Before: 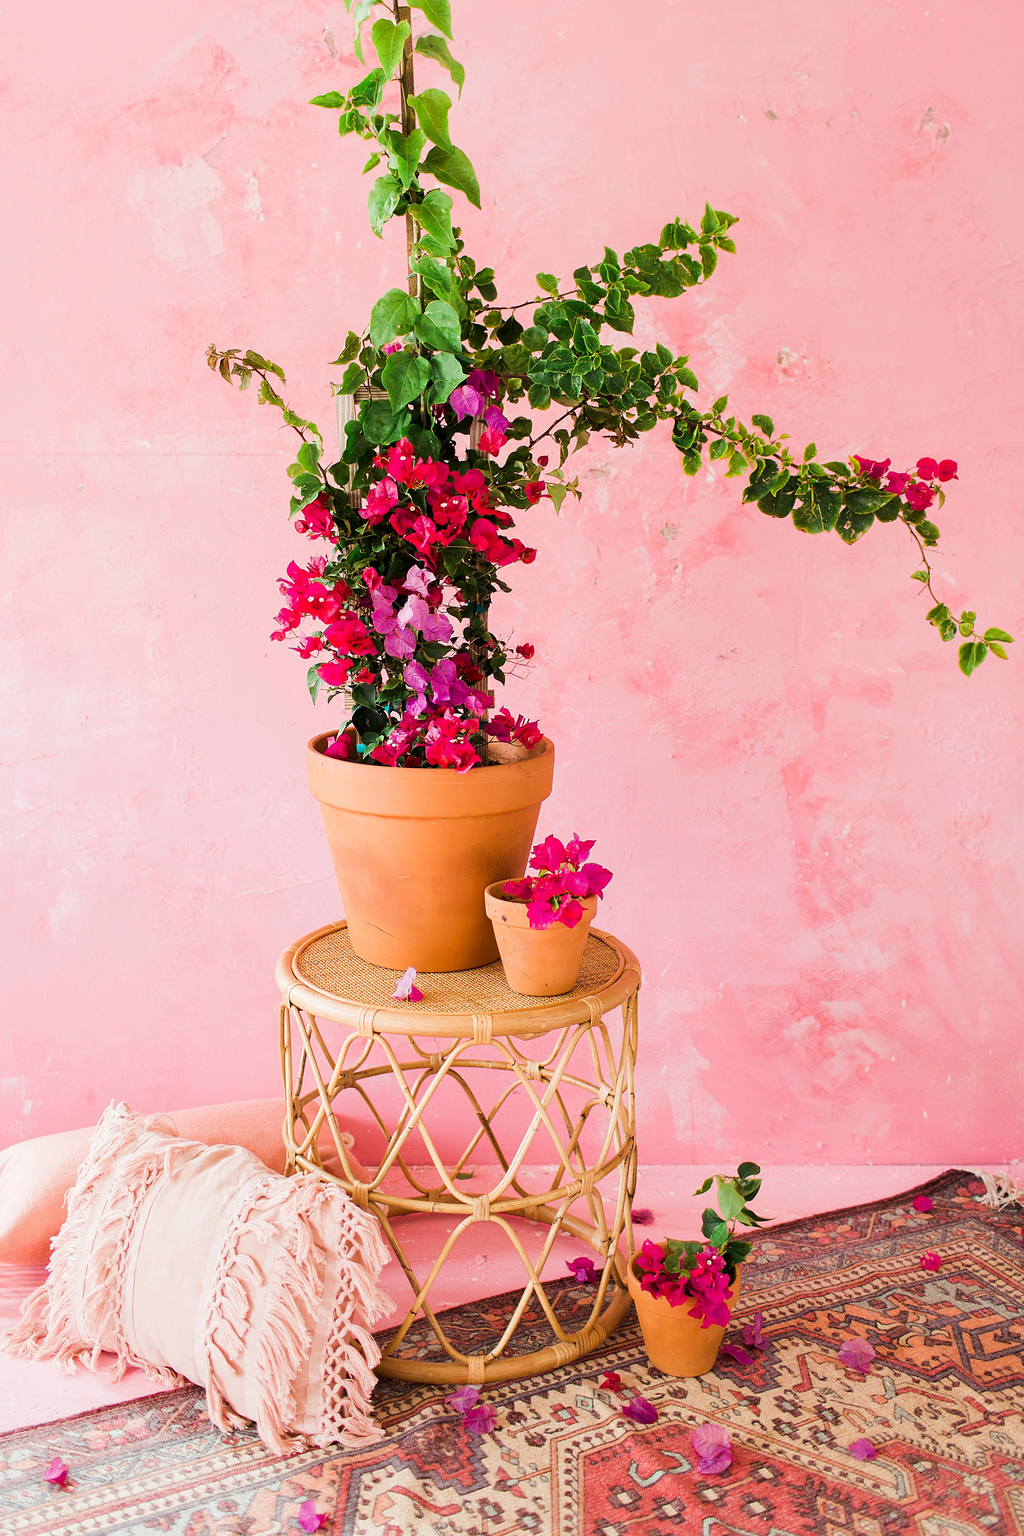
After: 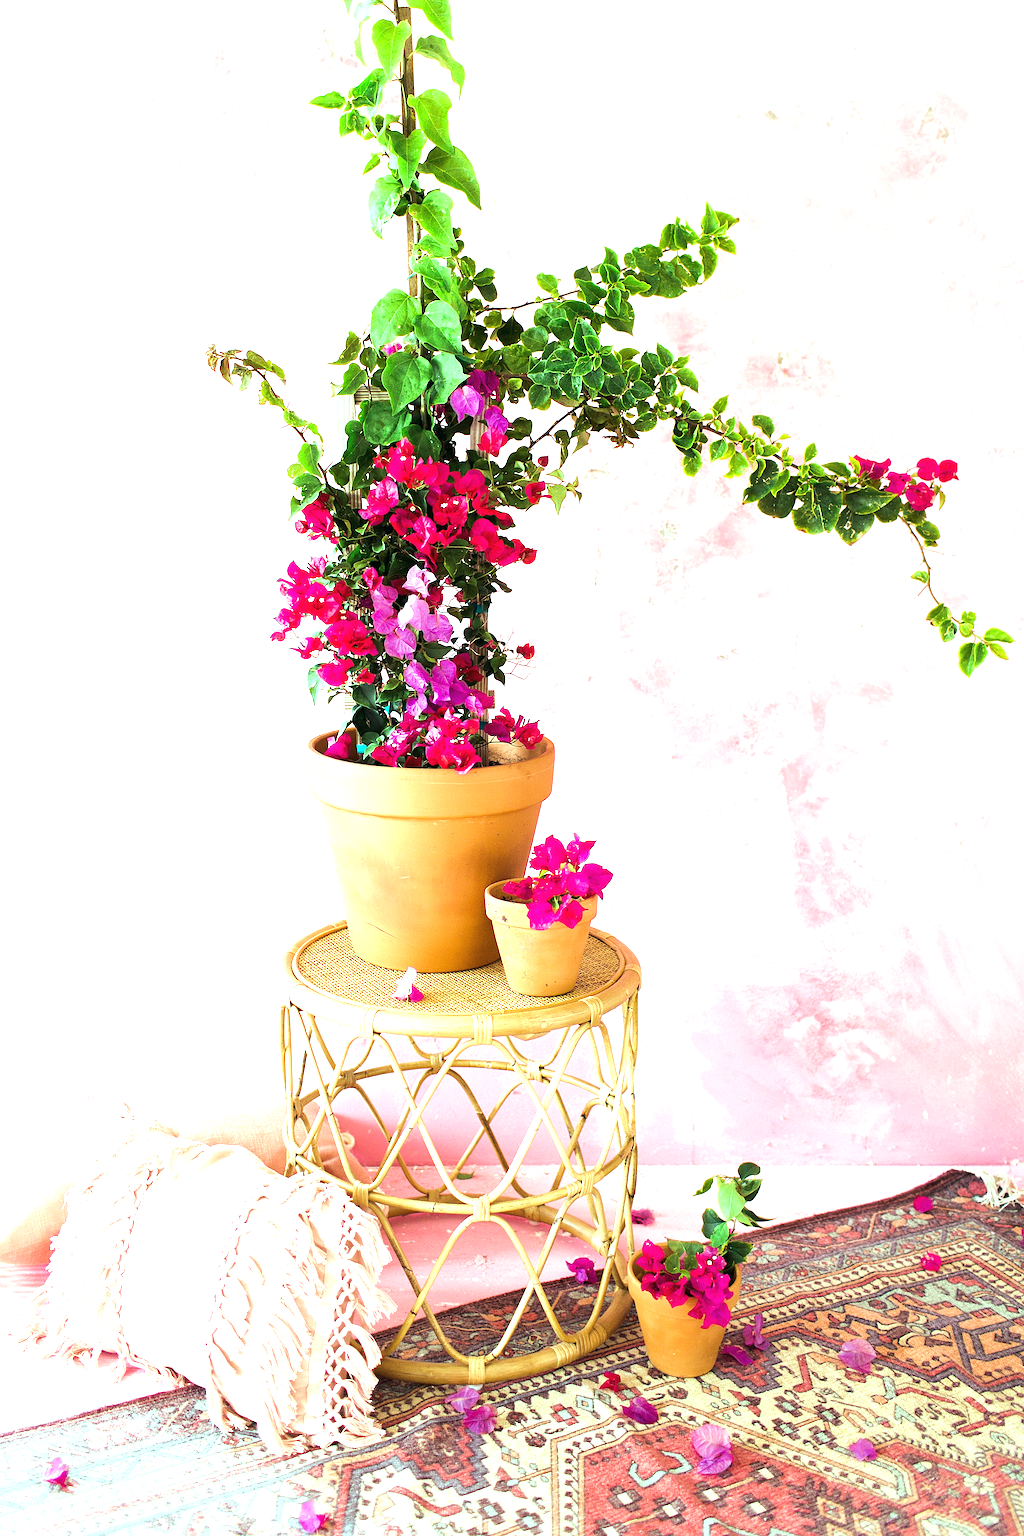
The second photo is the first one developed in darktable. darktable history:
exposure: black level correction -0.001, exposure 0.9 EV, compensate exposure bias true, compensate highlight preservation false
color balance: mode lift, gamma, gain (sRGB), lift [0.997, 0.979, 1.021, 1.011], gamma [1, 1.084, 0.916, 0.998], gain [1, 0.87, 1.13, 1.101], contrast 4.55%, contrast fulcrum 38.24%, output saturation 104.09%
